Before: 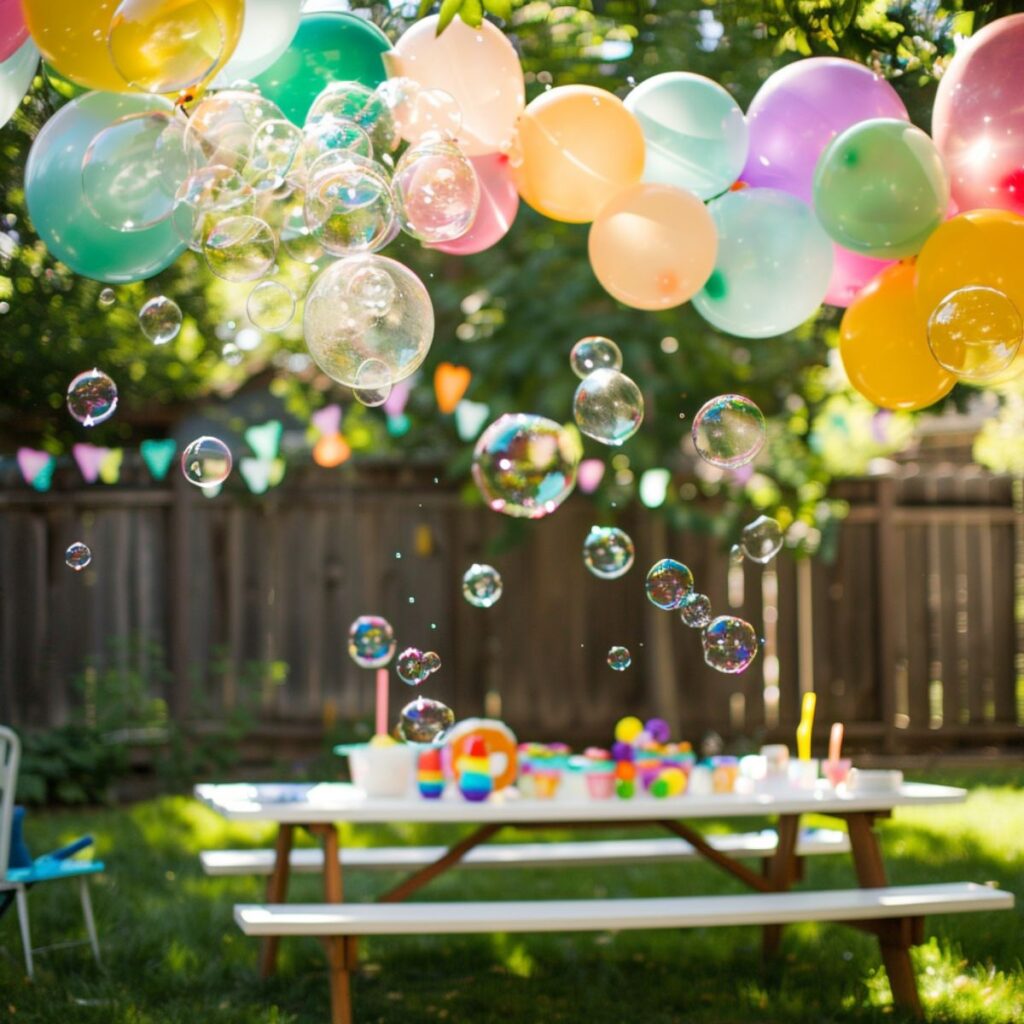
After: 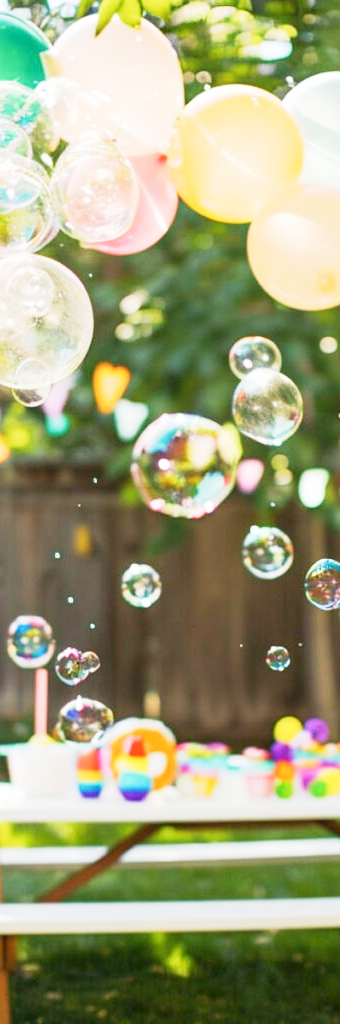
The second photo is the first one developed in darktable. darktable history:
exposure: exposure 0.661 EV, compensate highlight preservation false
crop: left 33.36%, right 33.36%
sharpen: amount 0.2
base curve: curves: ch0 [(0, 0) (0.088, 0.125) (0.176, 0.251) (0.354, 0.501) (0.613, 0.749) (1, 0.877)], preserve colors none
